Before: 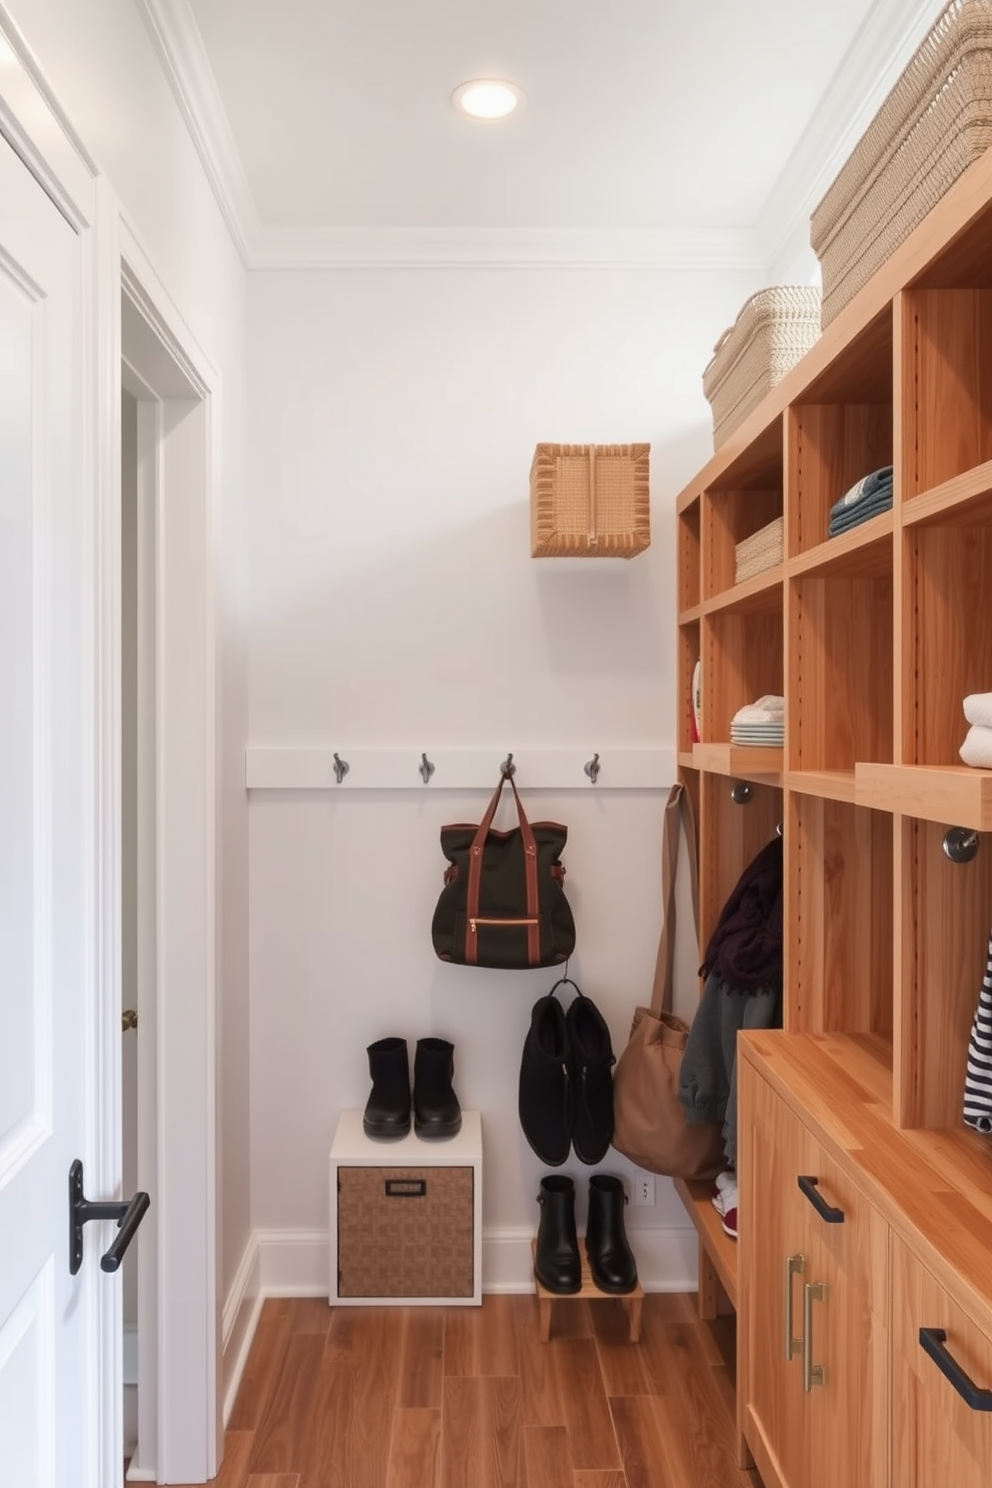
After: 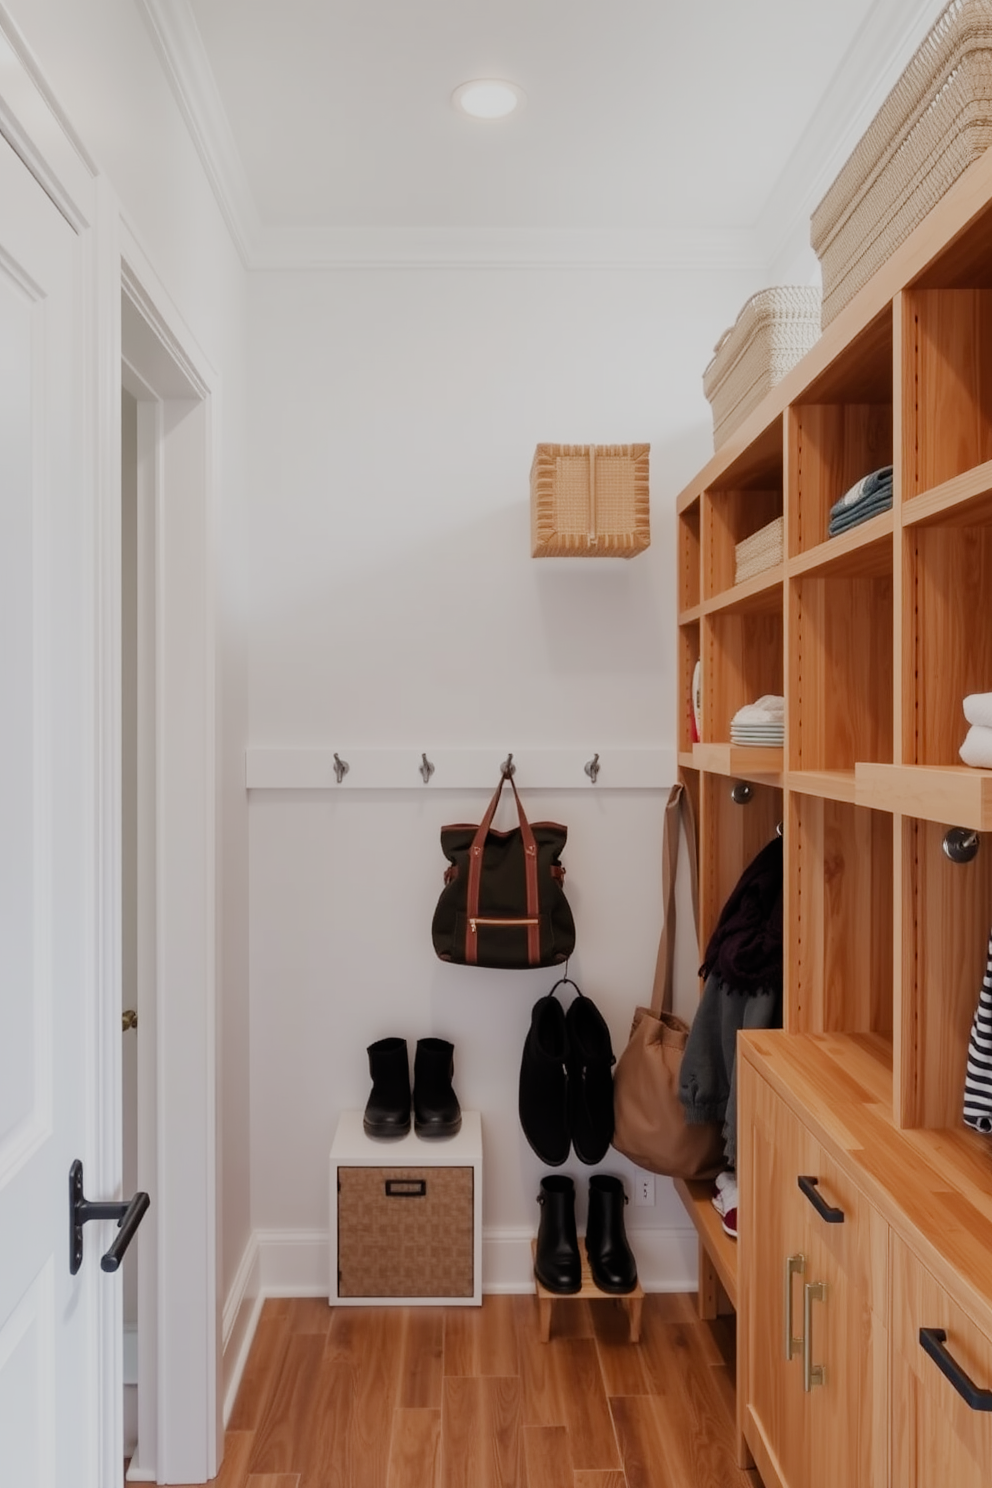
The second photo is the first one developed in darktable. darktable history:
filmic rgb: black relative exposure -7.65 EV, white relative exposure 4.56 EV, threshold 2.96 EV, hardness 3.61, add noise in highlights 0, preserve chrominance no, color science v4 (2020), enable highlight reconstruction true
